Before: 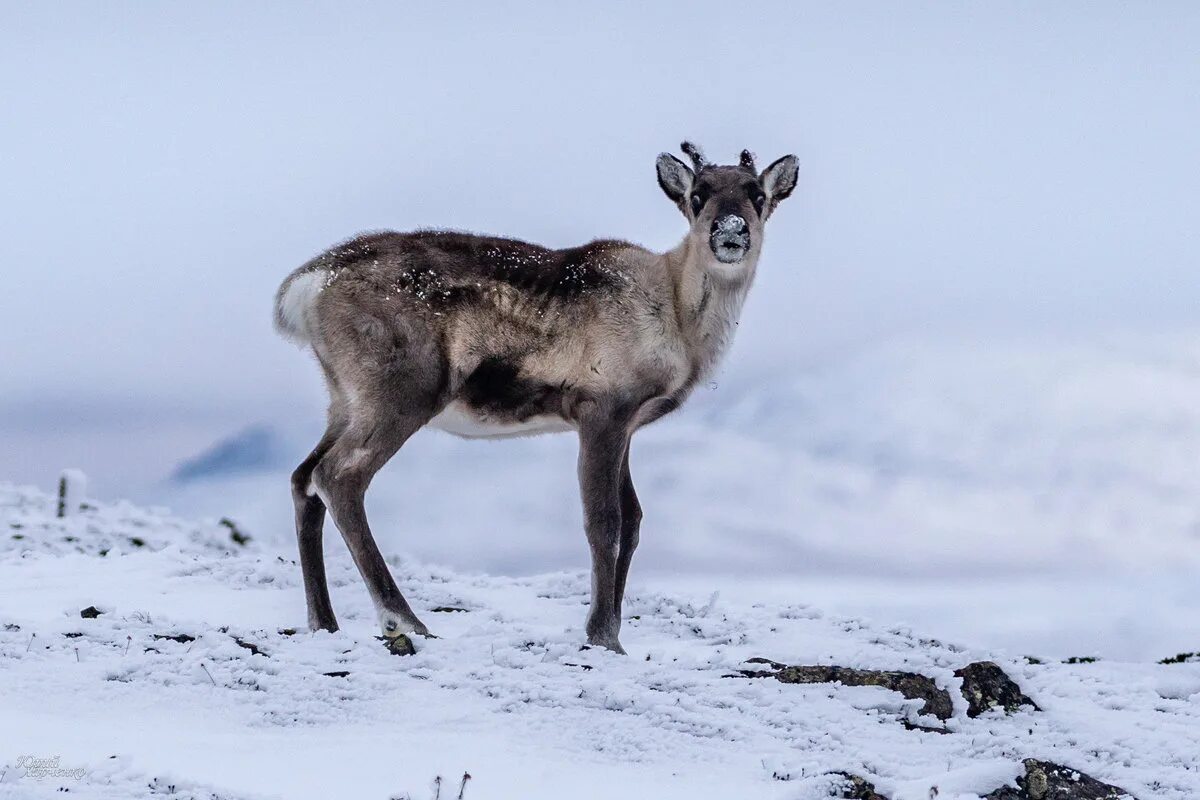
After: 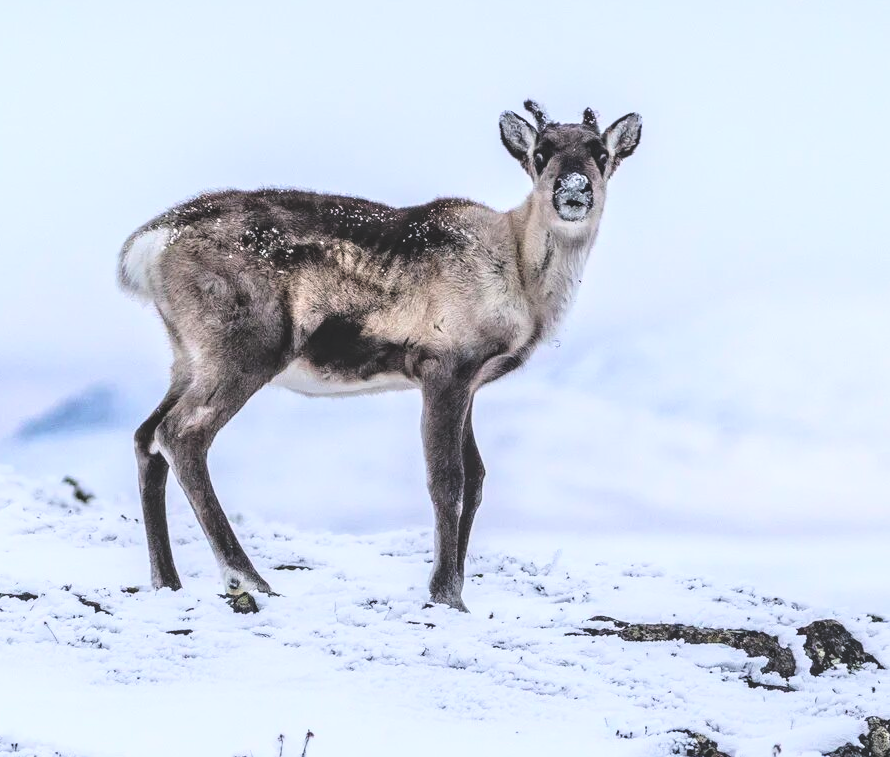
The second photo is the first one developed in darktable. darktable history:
crop and rotate: left 13.162%, top 5.359%, right 12.597%
local contrast: on, module defaults
exposure: black level correction -0.023, exposure -0.03 EV, compensate exposure bias true, compensate highlight preservation false
base curve: curves: ch0 [(0, 0) (0.028, 0.03) (0.121, 0.232) (0.46, 0.748) (0.859, 0.968) (1, 1)]
